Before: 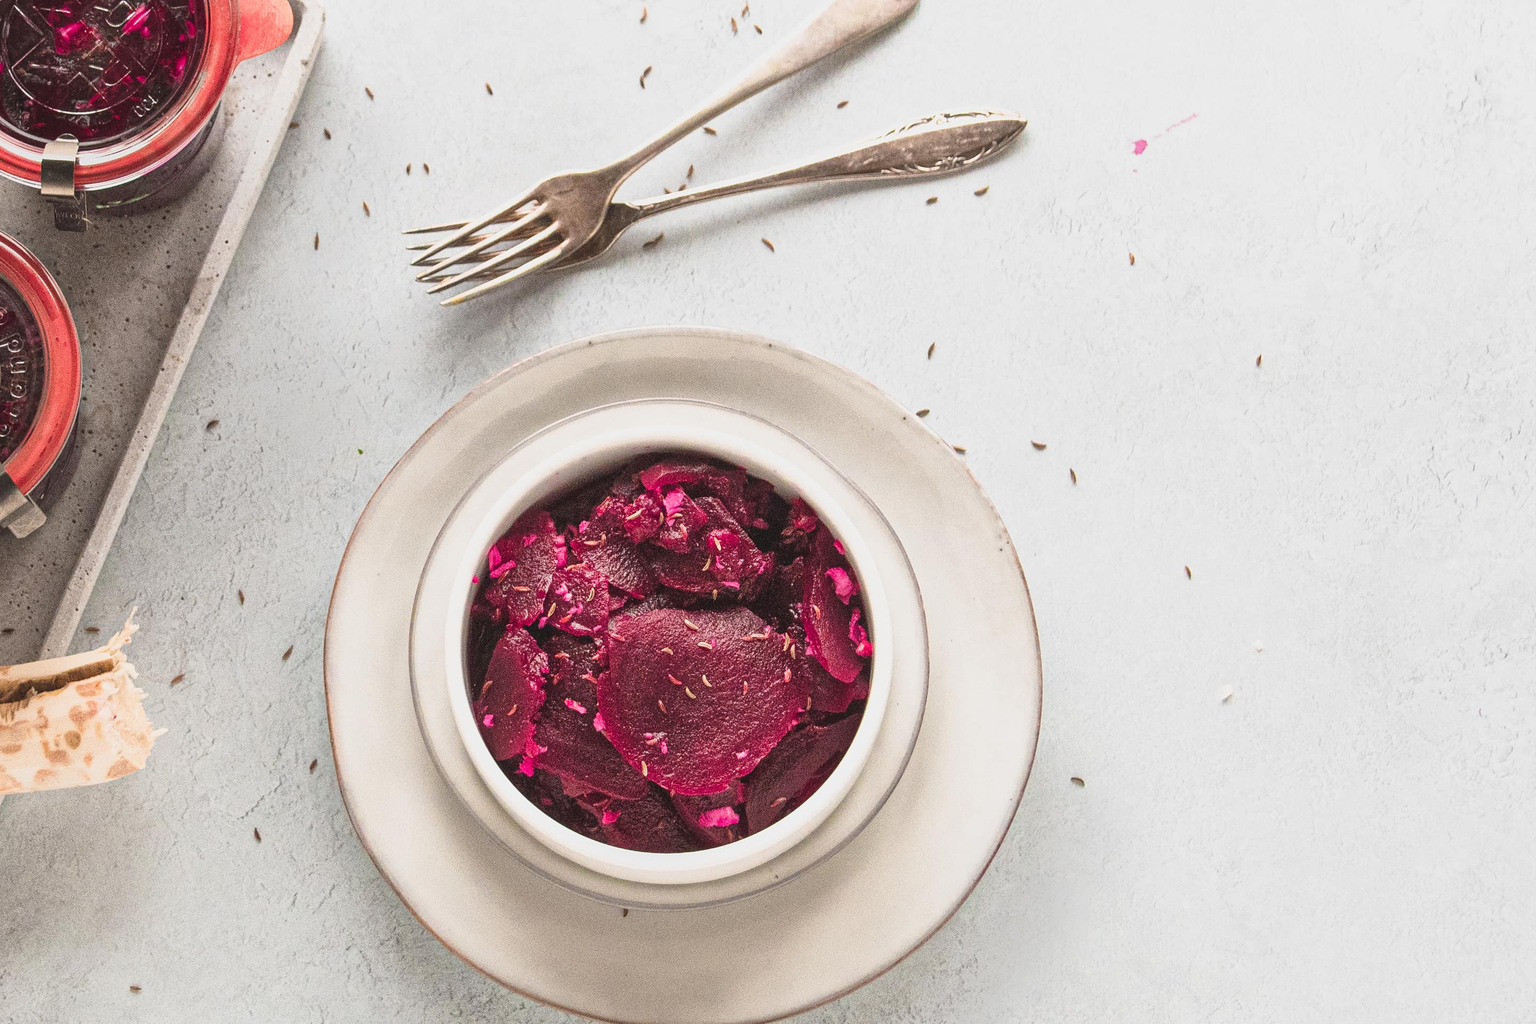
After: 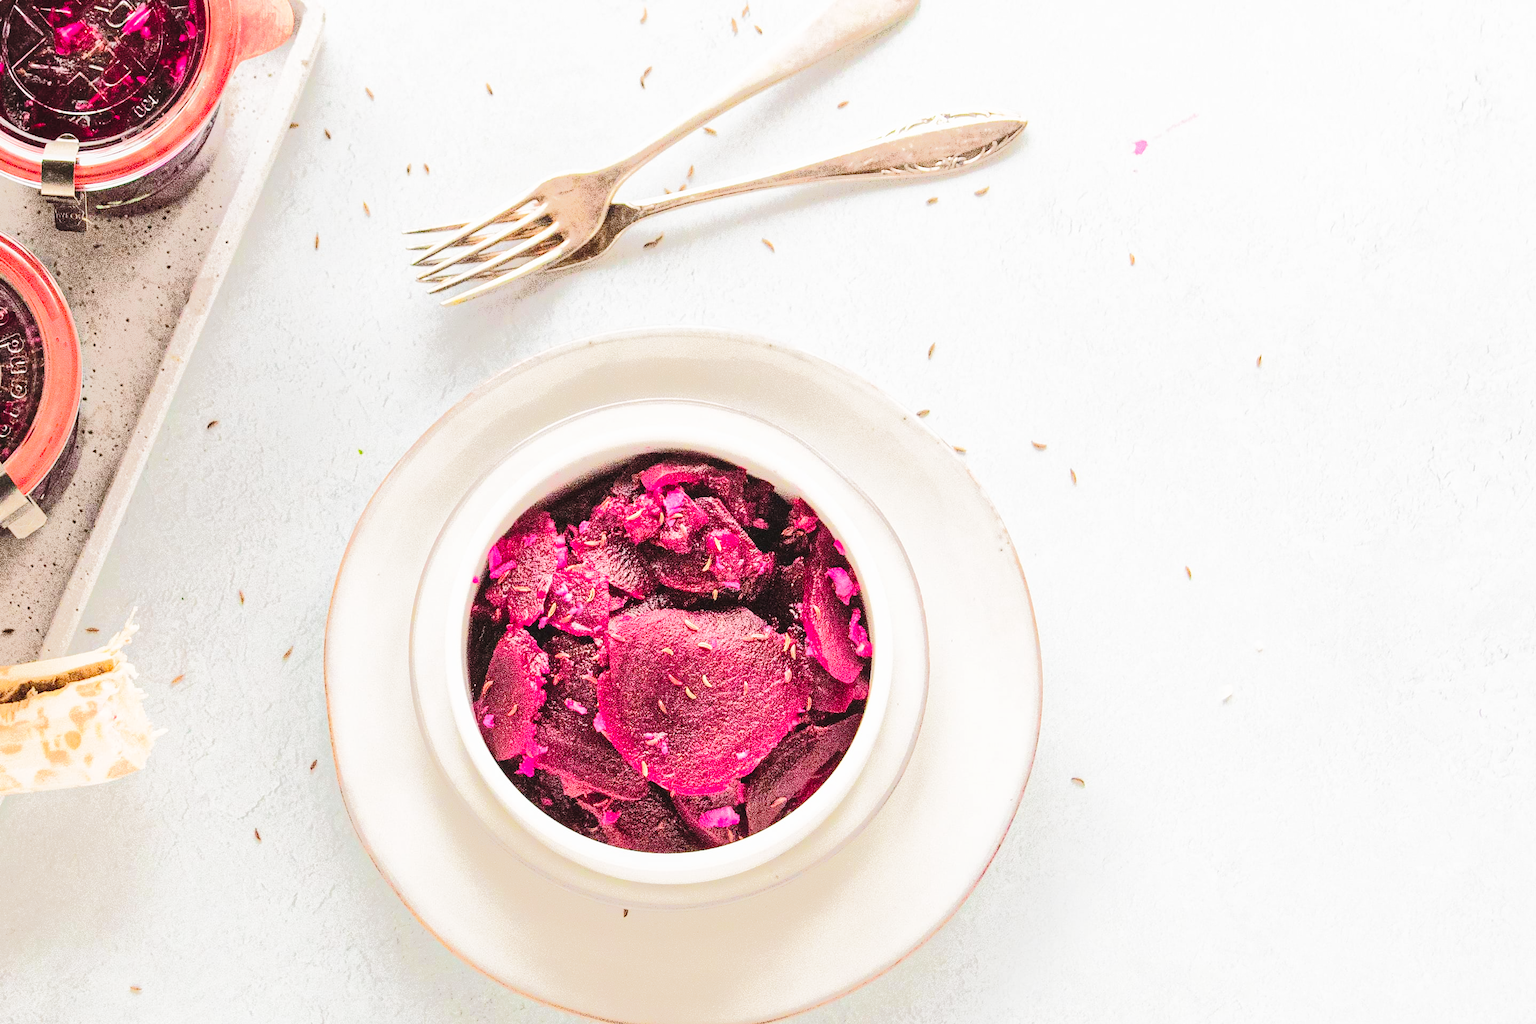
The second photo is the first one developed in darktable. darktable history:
tone equalizer: -8 EV -0.503 EV, -7 EV -0.352 EV, -6 EV -0.105 EV, -5 EV 0.45 EV, -4 EV 0.987 EV, -3 EV 0.808 EV, -2 EV -0.009 EV, -1 EV 0.139 EV, +0 EV -0.025 EV, edges refinement/feathering 500, mask exposure compensation -1.57 EV, preserve details no
color balance rgb: perceptual saturation grading › global saturation -2.474%, perceptual saturation grading › highlights -7.732%, perceptual saturation grading › mid-tones 7.378%, perceptual saturation grading › shadows 3.961%, global vibrance 43.013%
base curve: curves: ch0 [(0, 0) (0.028, 0.03) (0.121, 0.232) (0.46, 0.748) (0.859, 0.968) (1, 1)], preserve colors none
